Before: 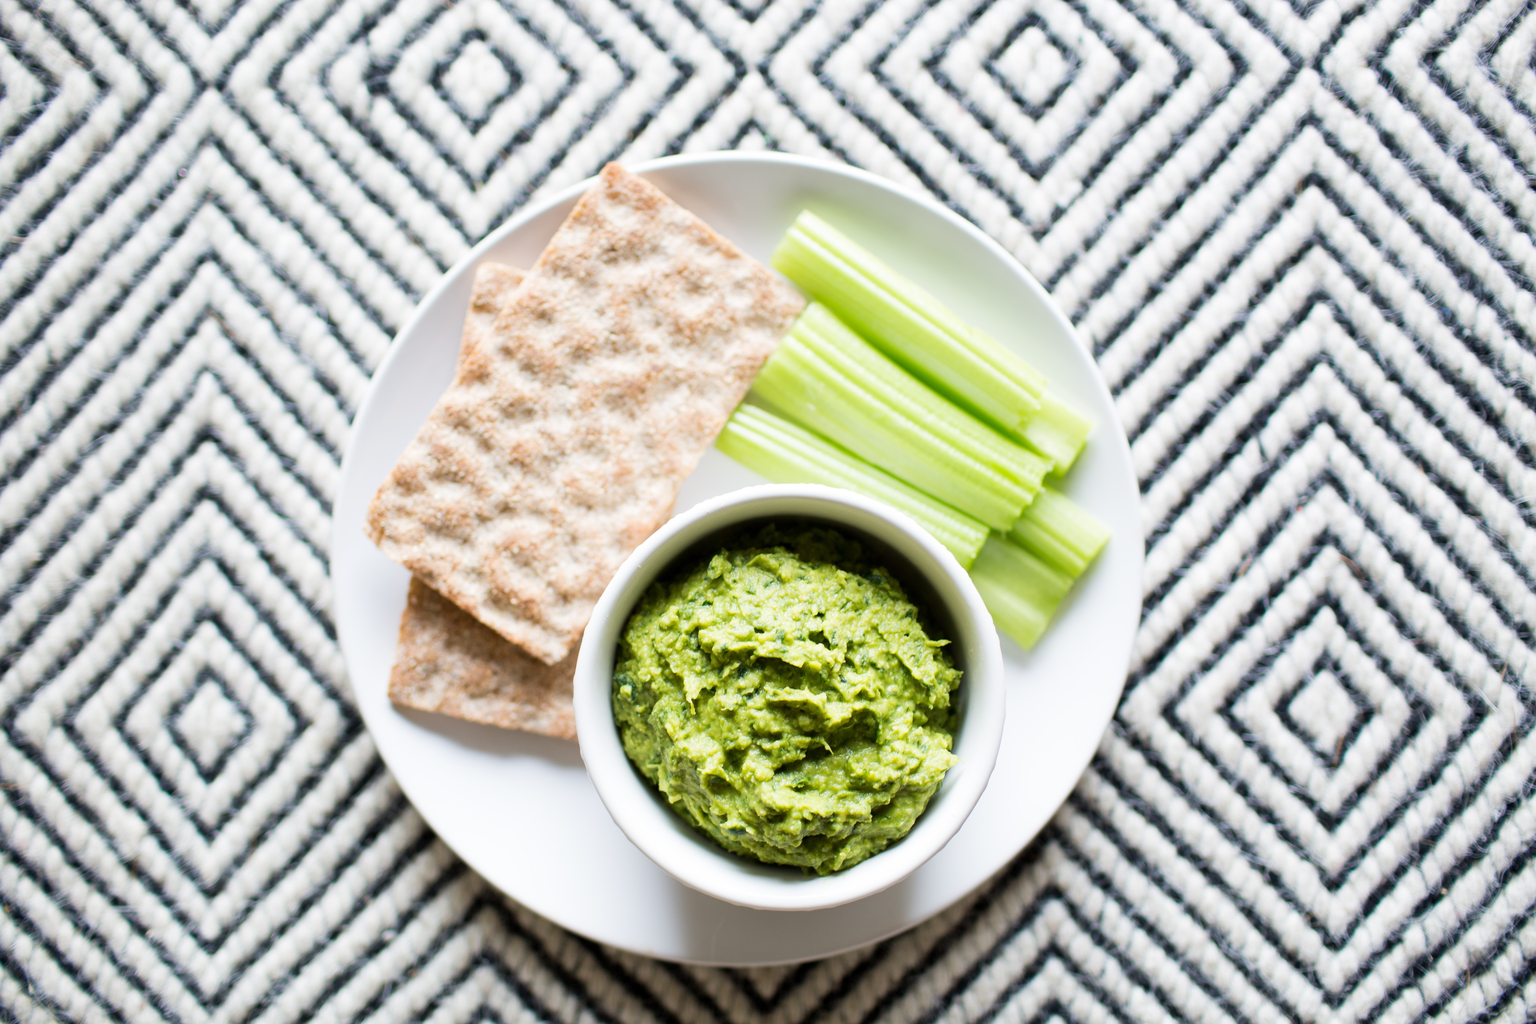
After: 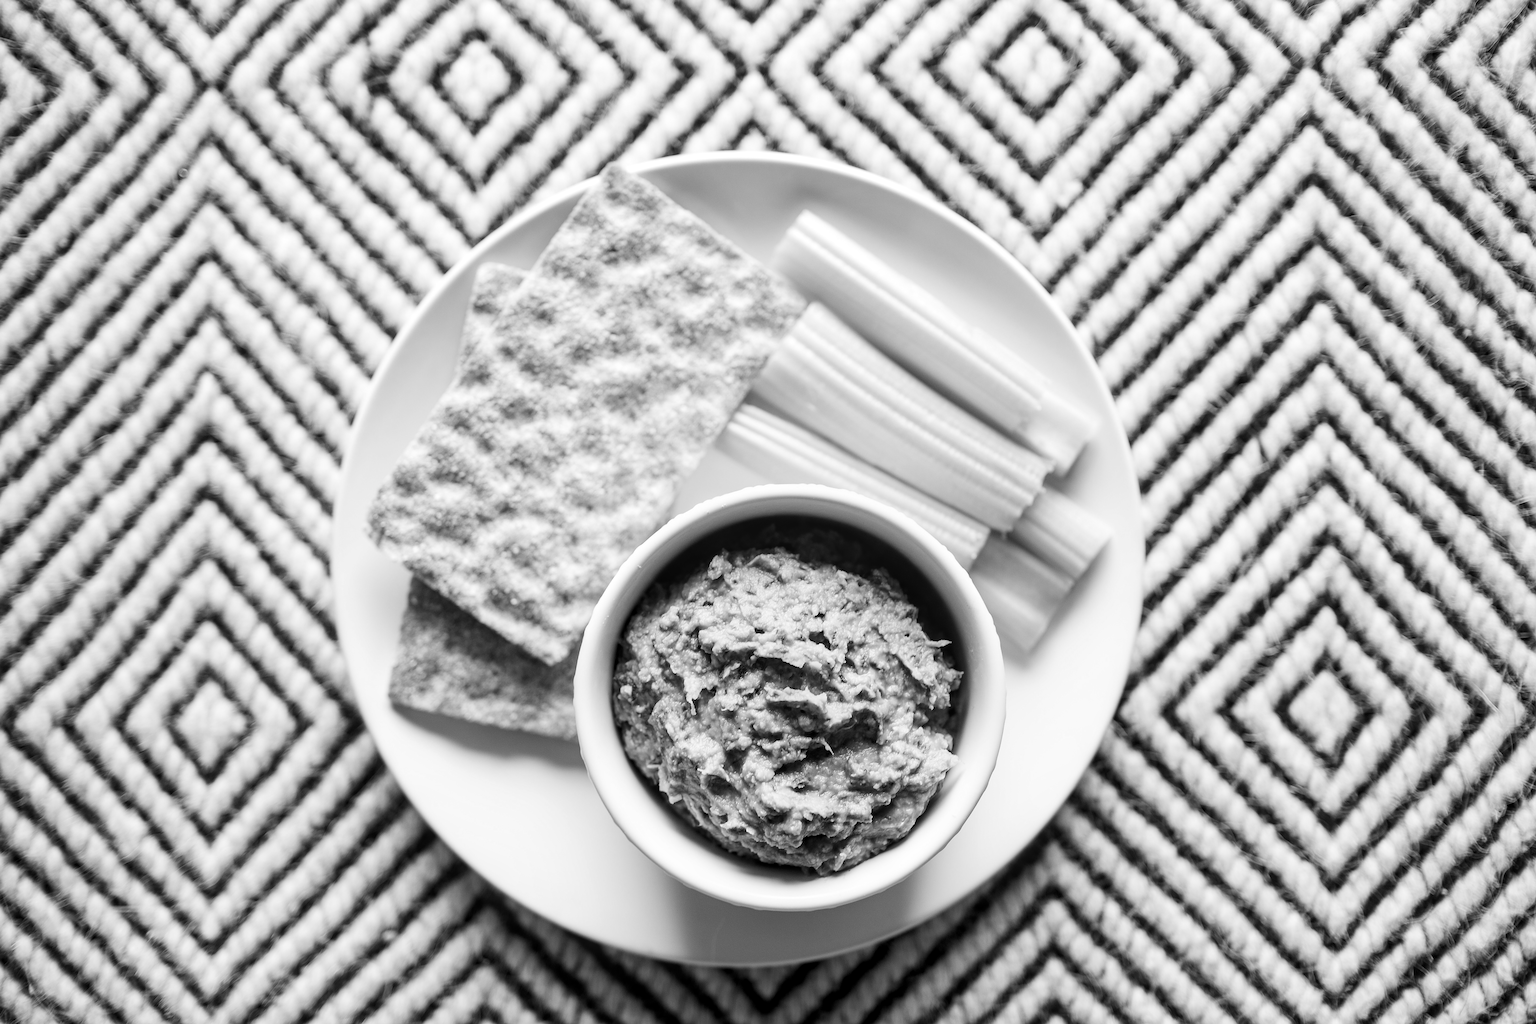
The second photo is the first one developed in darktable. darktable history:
monochrome: on, module defaults
local contrast: on, module defaults
sharpen: on, module defaults
contrast brightness saturation: contrast 0.07, brightness -0.13, saturation 0.06
